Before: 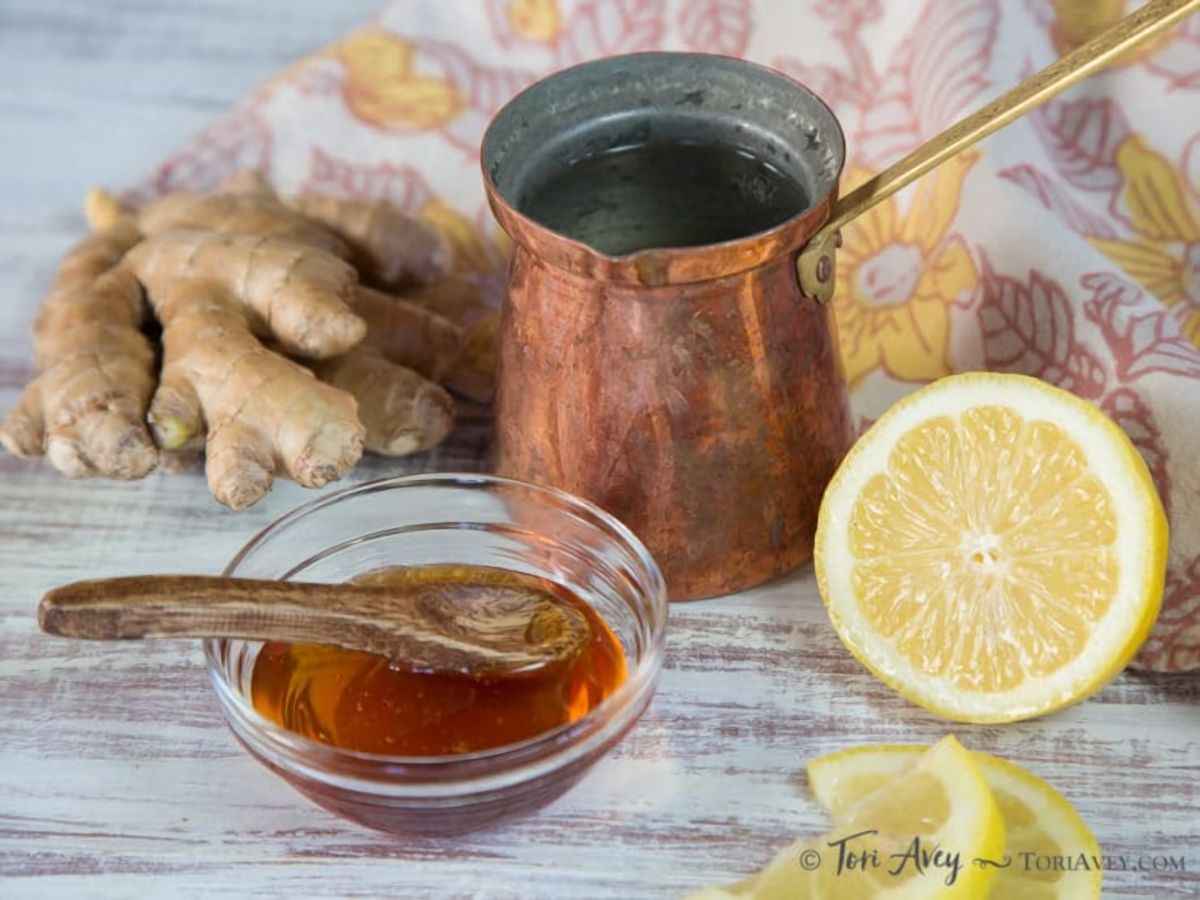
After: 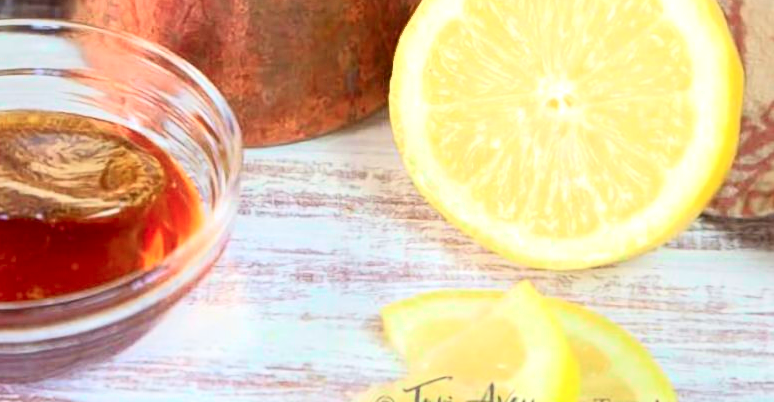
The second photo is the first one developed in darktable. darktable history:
crop and rotate: left 35.458%, top 50.54%, bottom 4.79%
contrast equalizer: y [[0.439, 0.44, 0.442, 0.457, 0.493, 0.498], [0.5 ×6], [0.5 ×6], [0 ×6], [0 ×6]]
tone curve: curves: ch0 [(0, 0.013) (0.054, 0.018) (0.205, 0.191) (0.289, 0.292) (0.39, 0.424) (0.493, 0.551) (0.647, 0.752) (0.796, 0.887) (1, 0.998)]; ch1 [(0, 0) (0.371, 0.339) (0.477, 0.452) (0.494, 0.495) (0.501, 0.501) (0.51, 0.516) (0.54, 0.557) (0.572, 0.605) (0.625, 0.687) (0.774, 0.841) (1, 1)]; ch2 [(0, 0) (0.32, 0.281) (0.403, 0.399) (0.441, 0.428) (0.47, 0.469) (0.498, 0.496) (0.524, 0.543) (0.551, 0.579) (0.633, 0.665) (0.7, 0.711) (1, 1)], color space Lab, independent channels, preserve colors none
exposure: exposure 0.564 EV, compensate exposure bias true, compensate highlight preservation false
